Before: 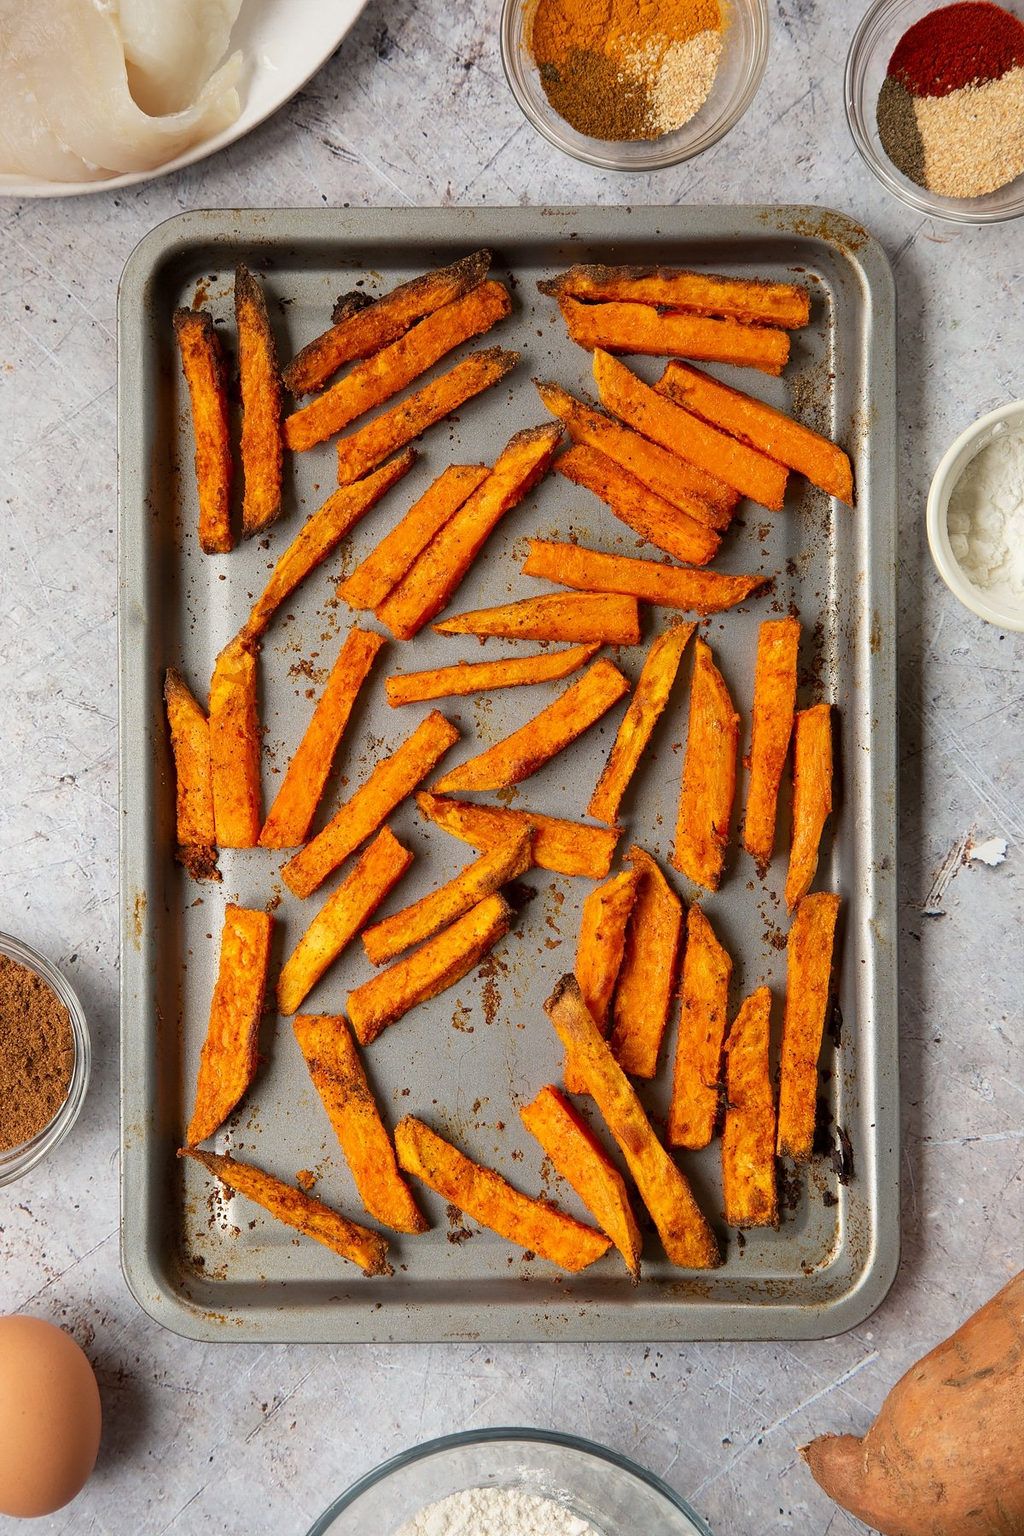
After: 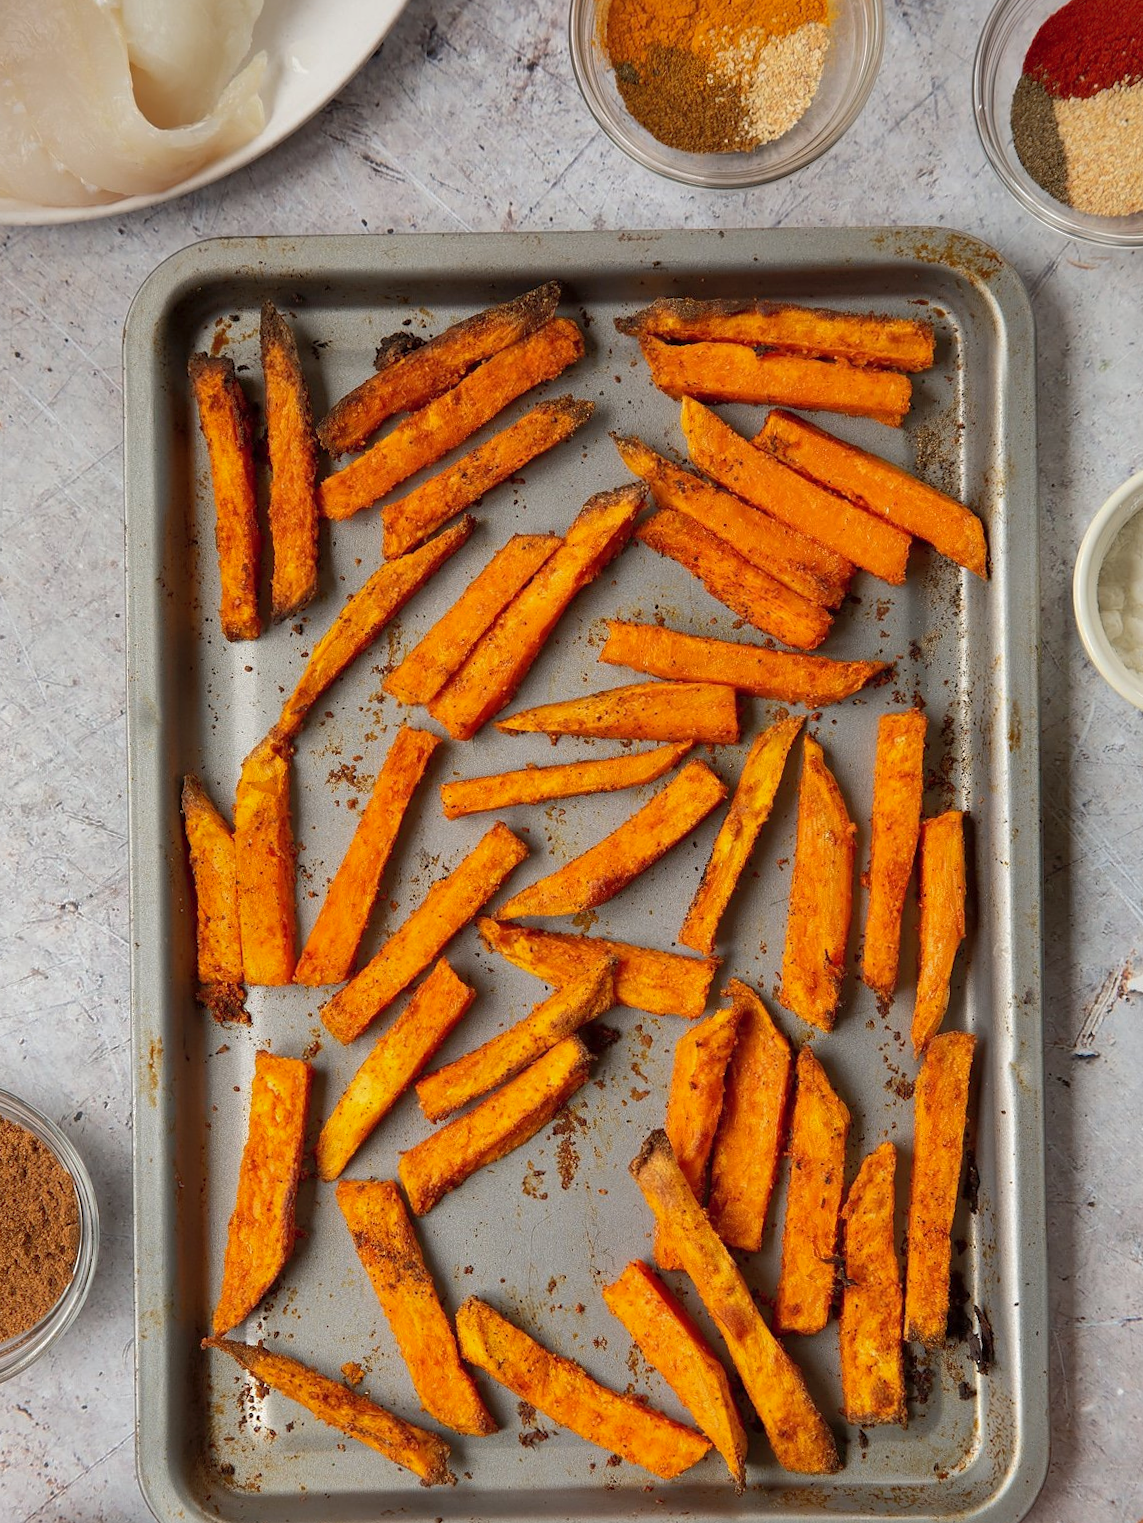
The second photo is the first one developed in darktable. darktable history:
crop and rotate: angle 0.488°, left 0.251%, right 3.208%, bottom 14.304%
shadows and highlights: on, module defaults
